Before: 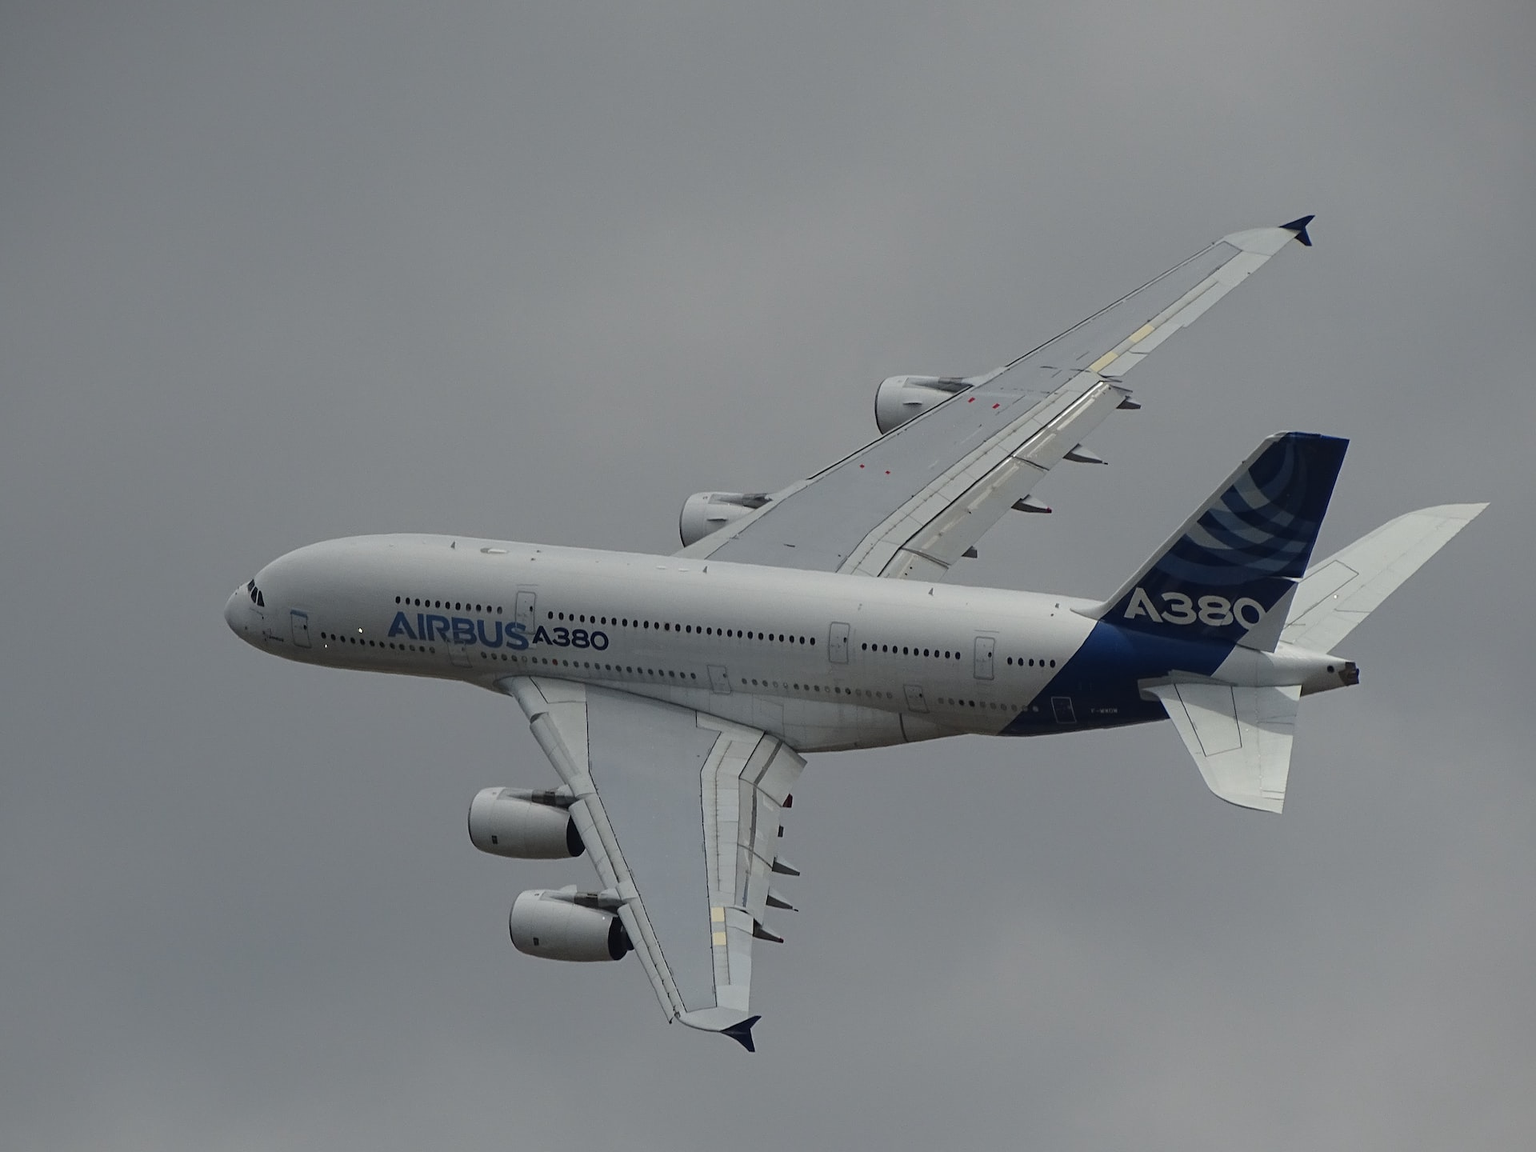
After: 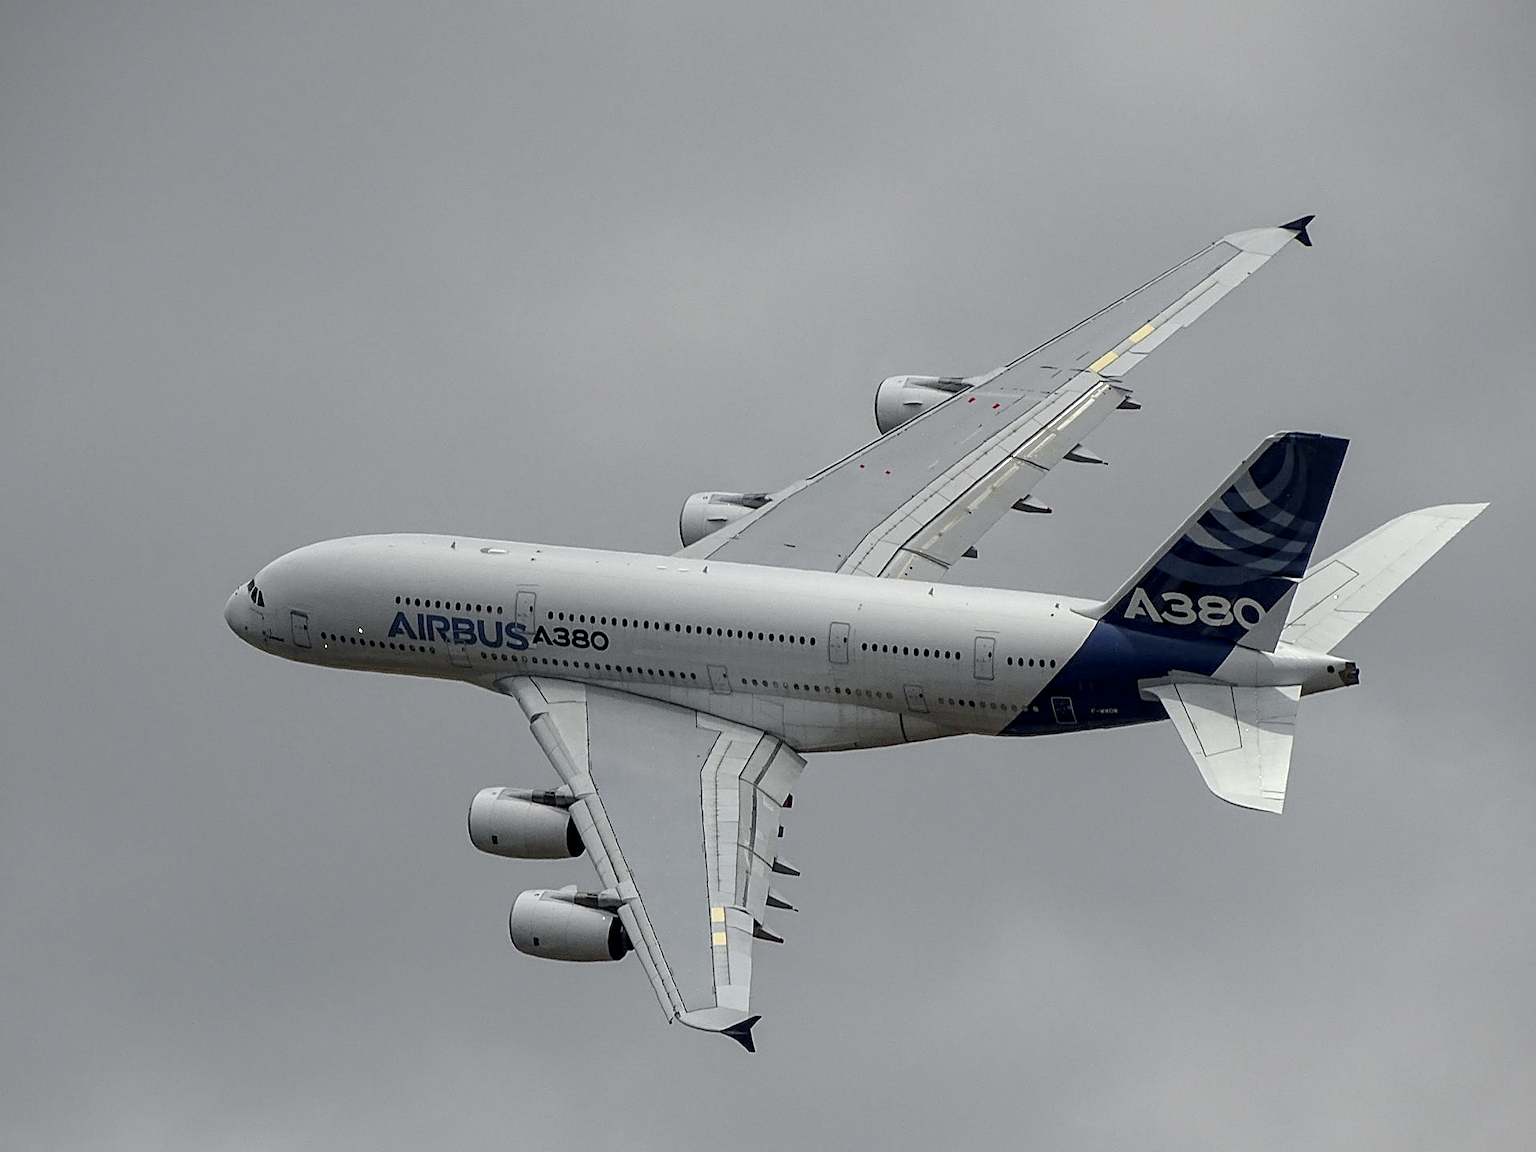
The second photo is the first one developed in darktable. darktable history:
local contrast: on, module defaults
color balance rgb: global offset › luminance -0.846%, perceptual saturation grading › global saturation 0.621%
exposure: black level correction 0, exposure 0.5 EV, compensate exposure bias true, compensate highlight preservation false
sharpen: on, module defaults
color zones: curves: ch0 [(0, 0.511) (0.143, 0.531) (0.286, 0.56) (0.429, 0.5) (0.571, 0.5) (0.714, 0.5) (0.857, 0.5) (1, 0.5)]; ch1 [(0, 0.525) (0.143, 0.705) (0.286, 0.715) (0.429, 0.35) (0.571, 0.35) (0.714, 0.35) (0.857, 0.4) (1, 0.4)]; ch2 [(0, 0.572) (0.143, 0.512) (0.286, 0.473) (0.429, 0.45) (0.571, 0.5) (0.714, 0.5) (0.857, 0.518) (1, 0.518)]
